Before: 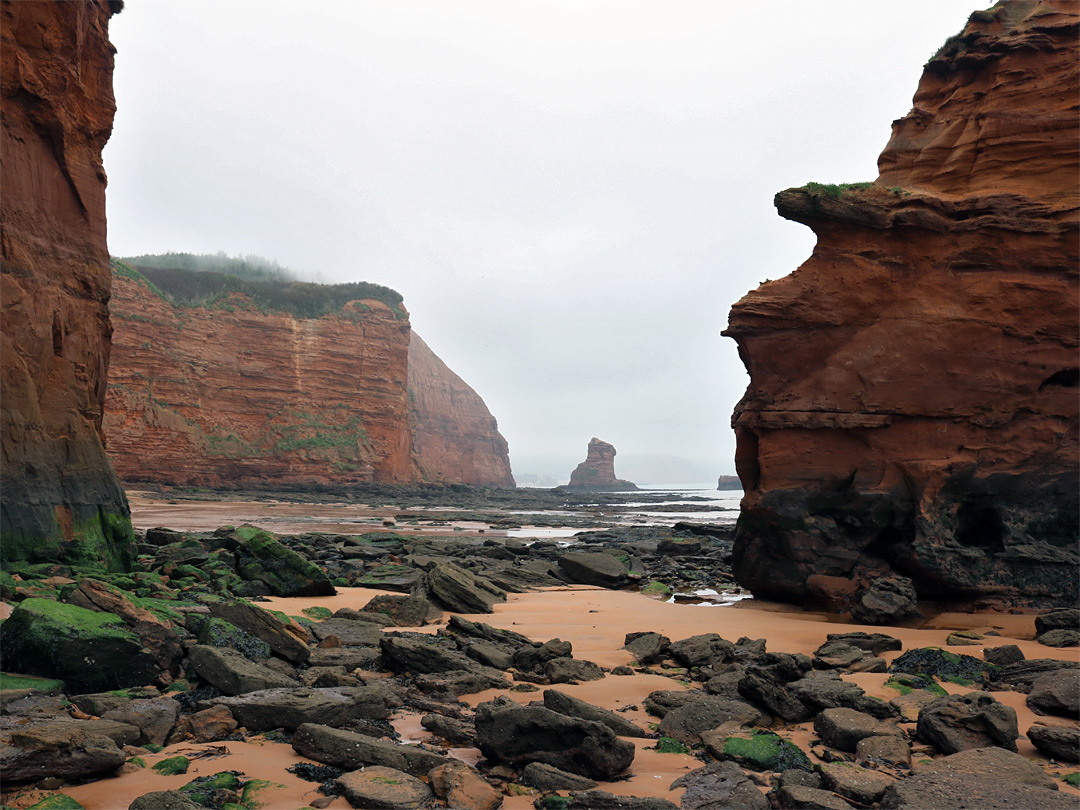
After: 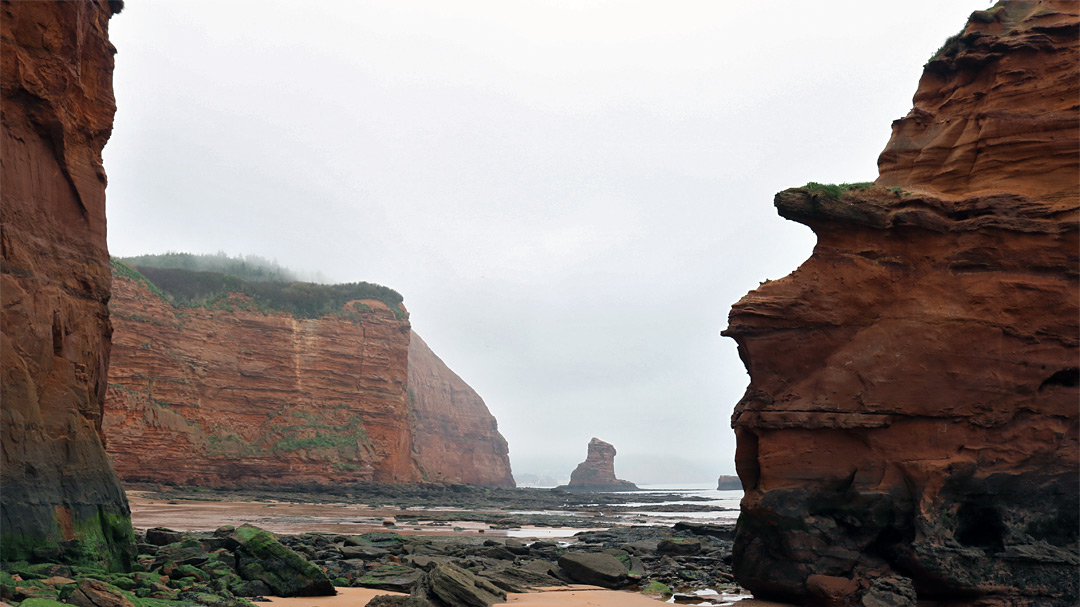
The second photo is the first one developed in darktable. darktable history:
crop: bottom 24.991%
